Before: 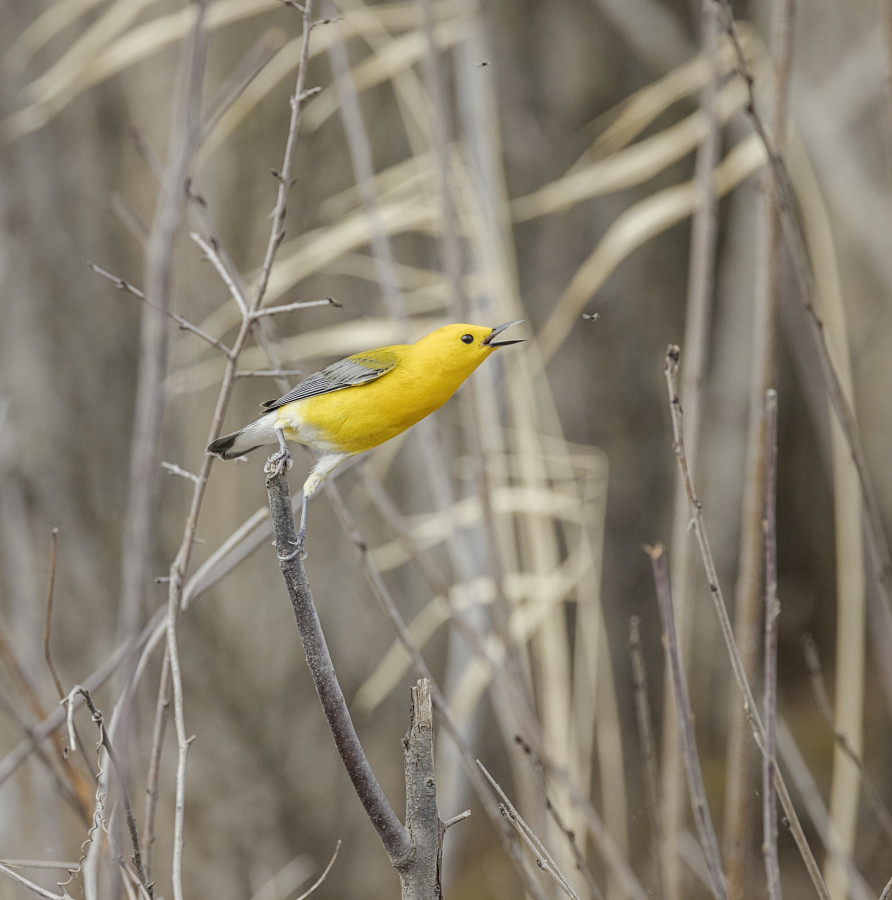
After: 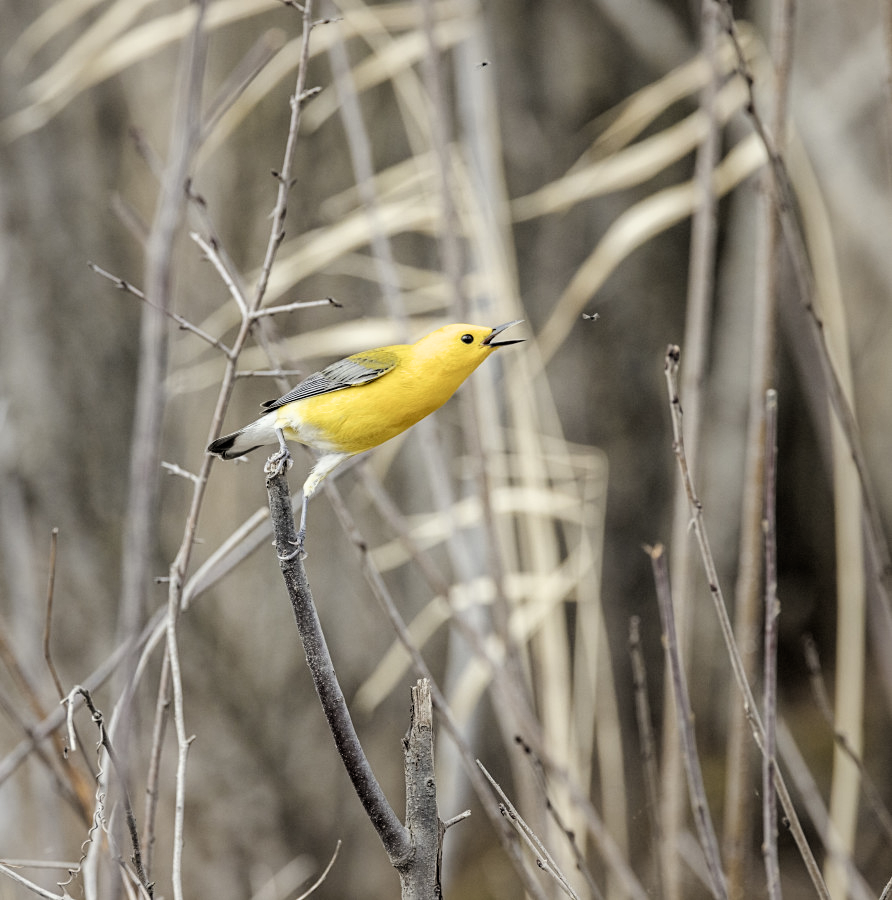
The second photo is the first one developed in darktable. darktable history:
filmic rgb: black relative exposure -5.6 EV, white relative exposure 2.49 EV, threshold 3.02 EV, target black luminance 0%, hardness 4.5, latitude 66.94%, contrast 1.444, shadows ↔ highlights balance -3.58%, enable highlight reconstruction true
